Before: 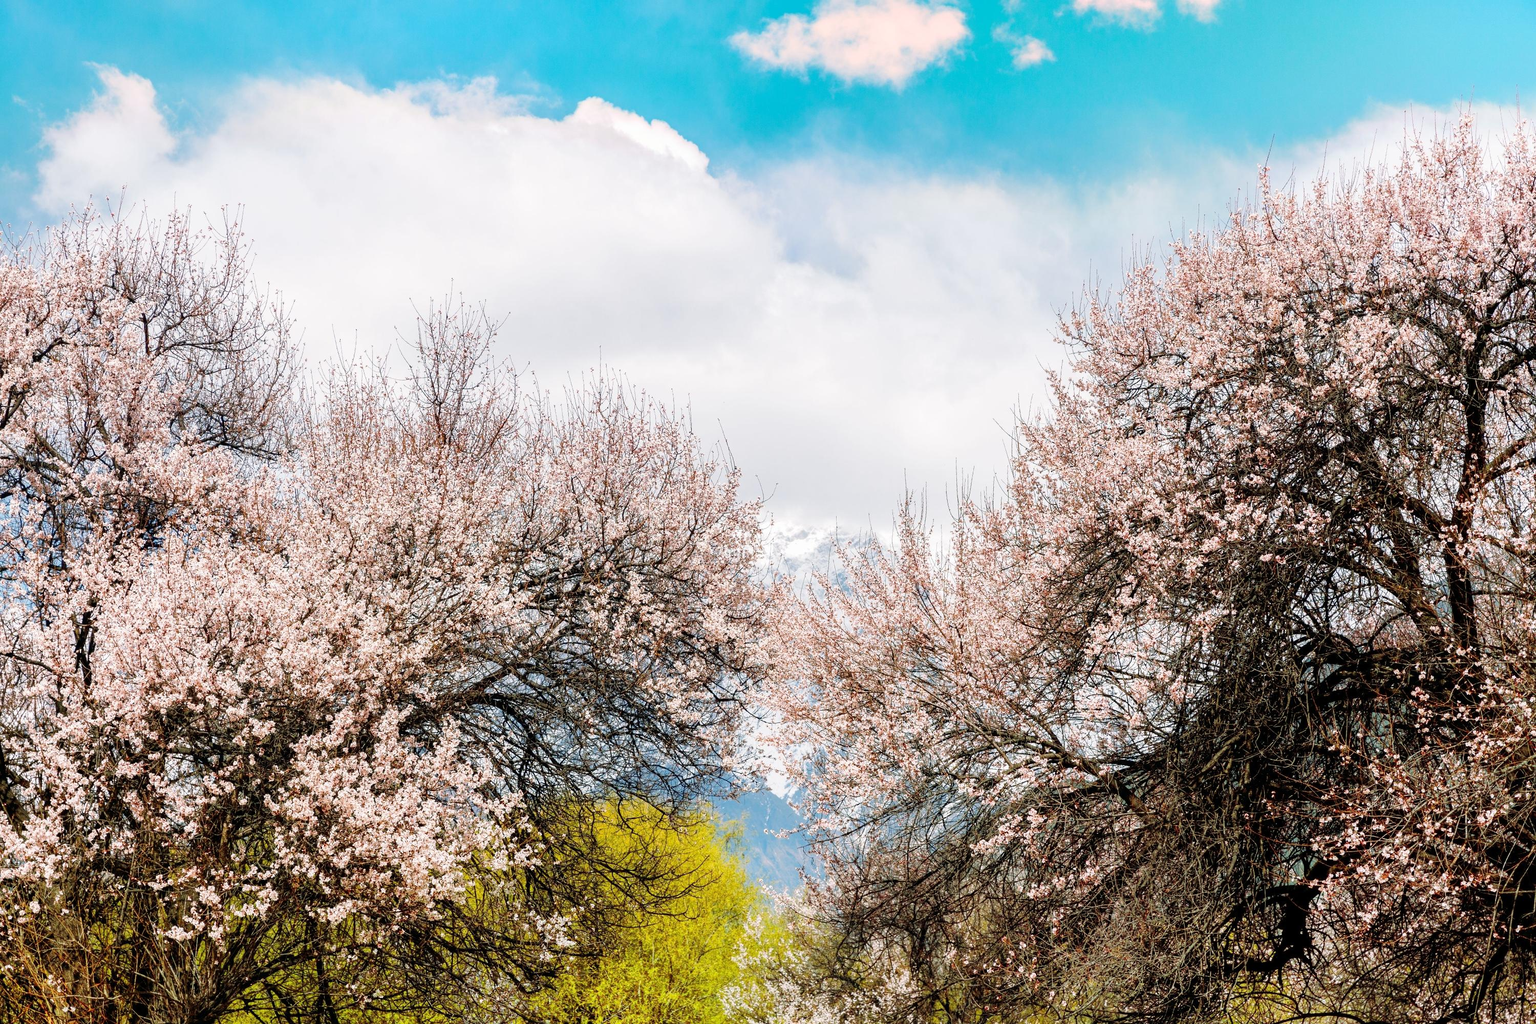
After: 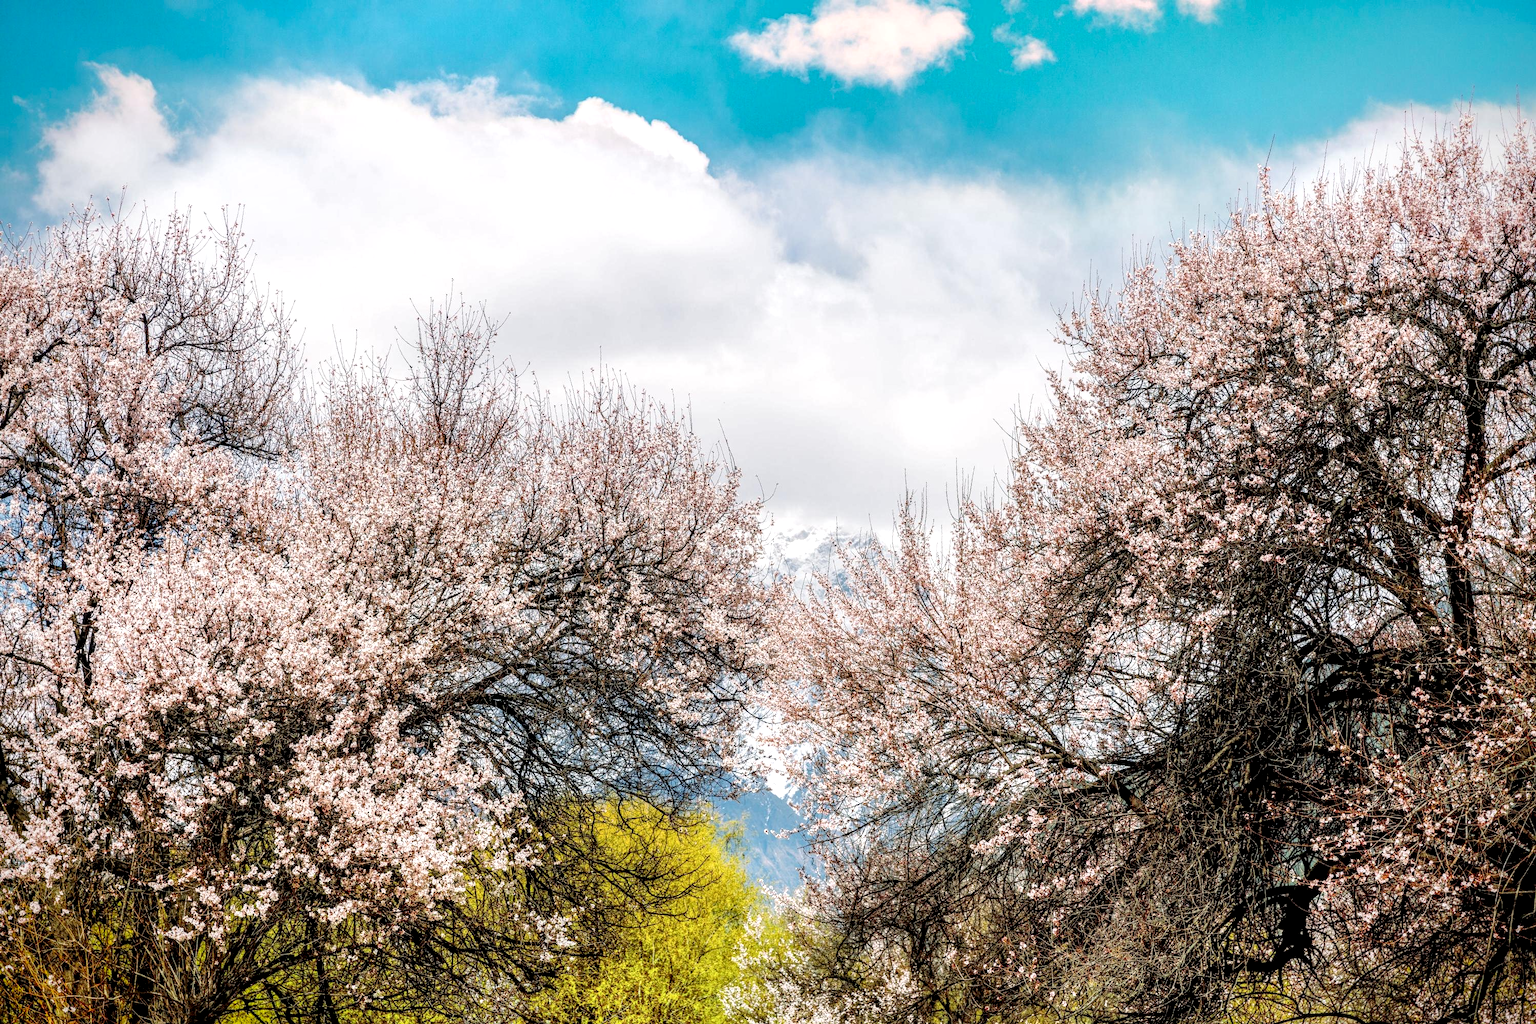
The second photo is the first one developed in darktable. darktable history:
vignetting: fall-off start 88.53%, fall-off radius 44.2%, saturation 0.376, width/height ratio 1.161
local contrast: detail 154%
